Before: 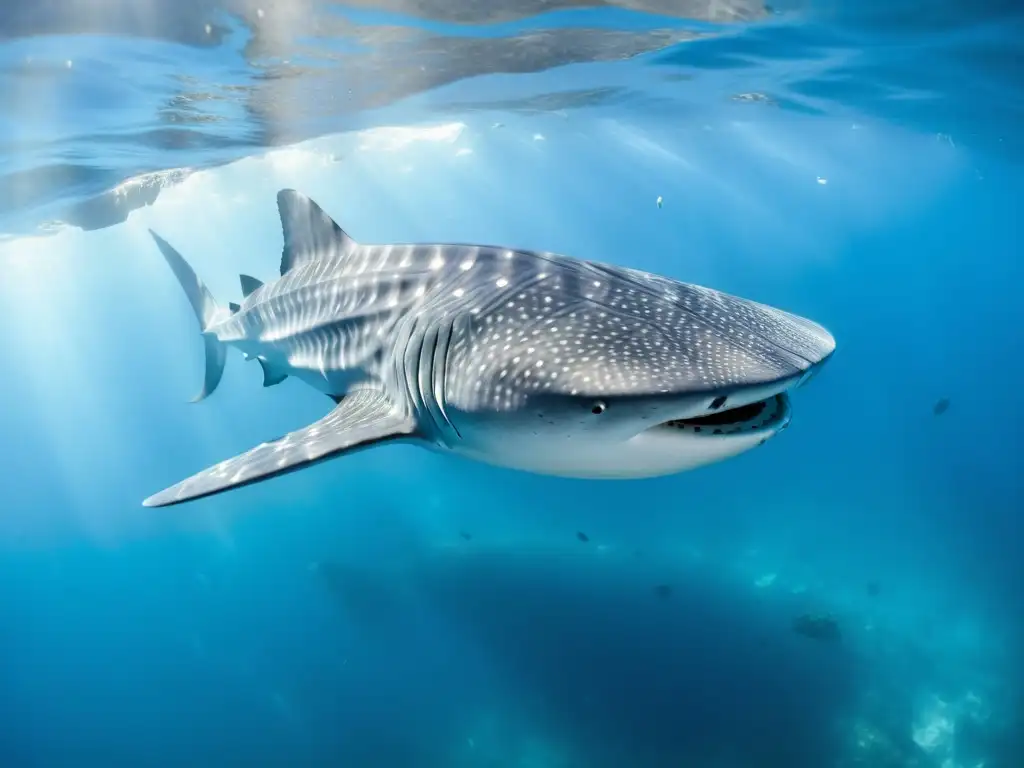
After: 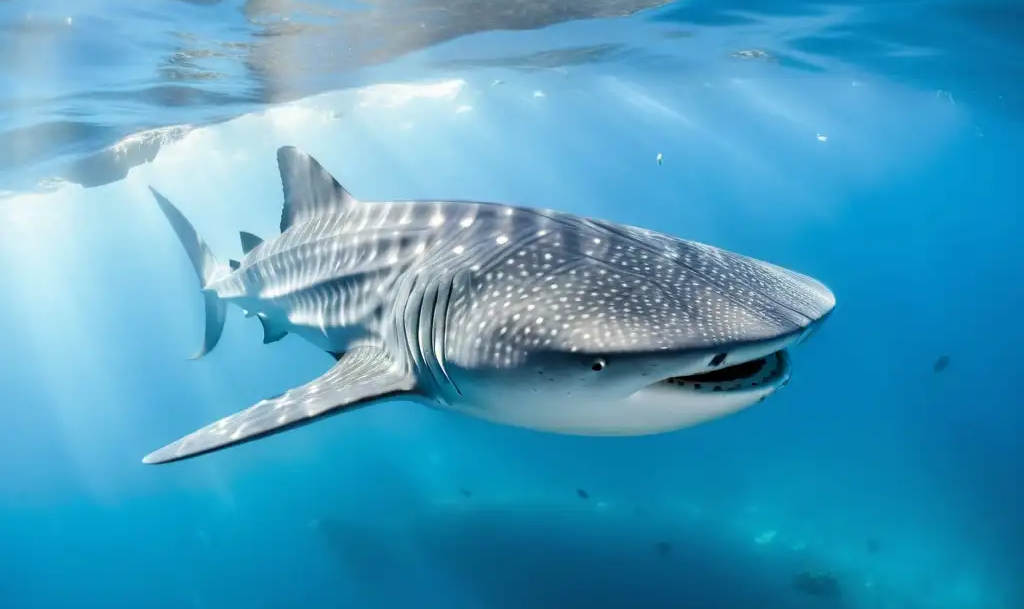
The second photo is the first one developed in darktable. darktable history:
crop and rotate: top 5.654%, bottom 14.955%
